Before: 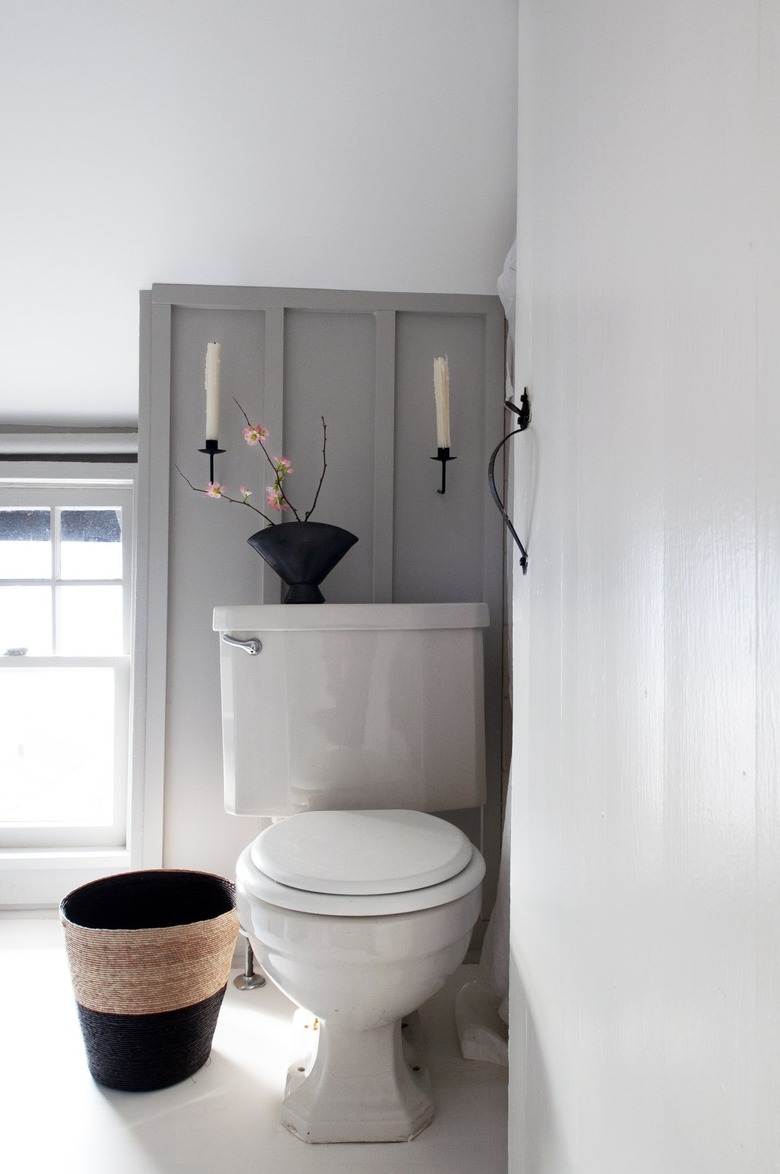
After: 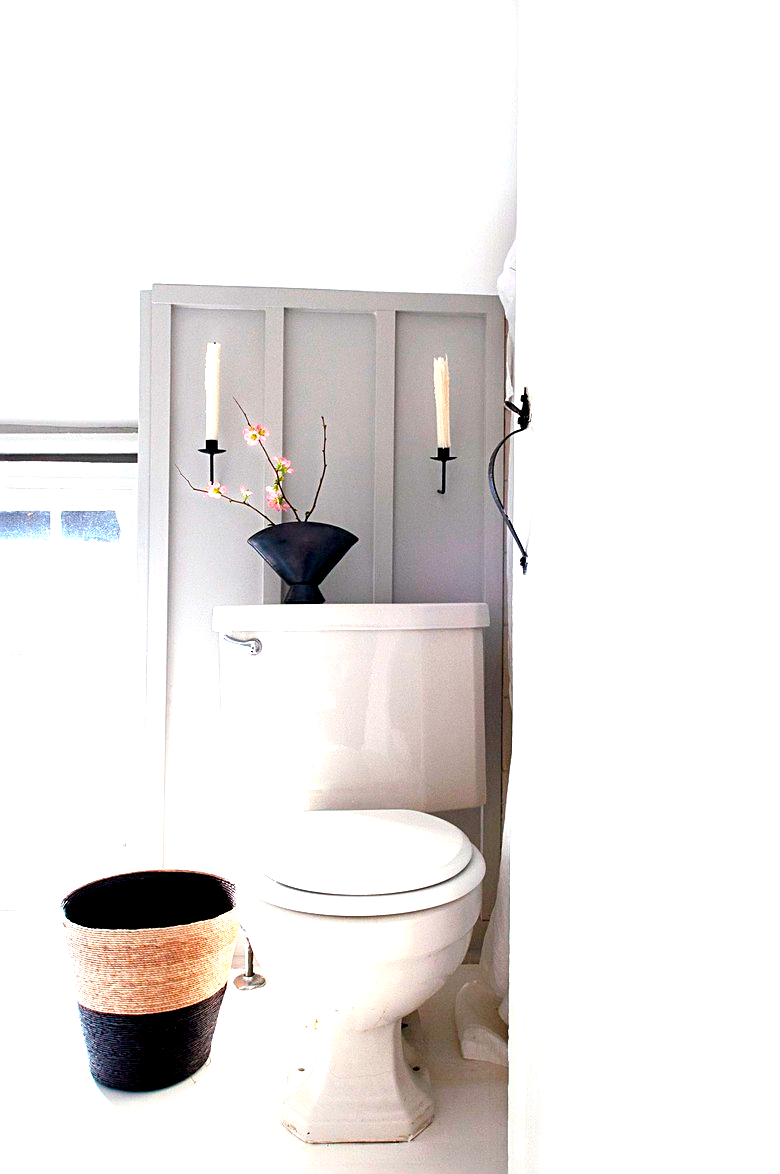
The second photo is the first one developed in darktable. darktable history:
color balance rgb: perceptual saturation grading › global saturation 20%, perceptual saturation grading › highlights 2.68%, perceptual saturation grading › shadows 50%
exposure: black level correction 0.001, exposure 1.398 EV, compensate exposure bias true, compensate highlight preservation false
sharpen: on, module defaults
